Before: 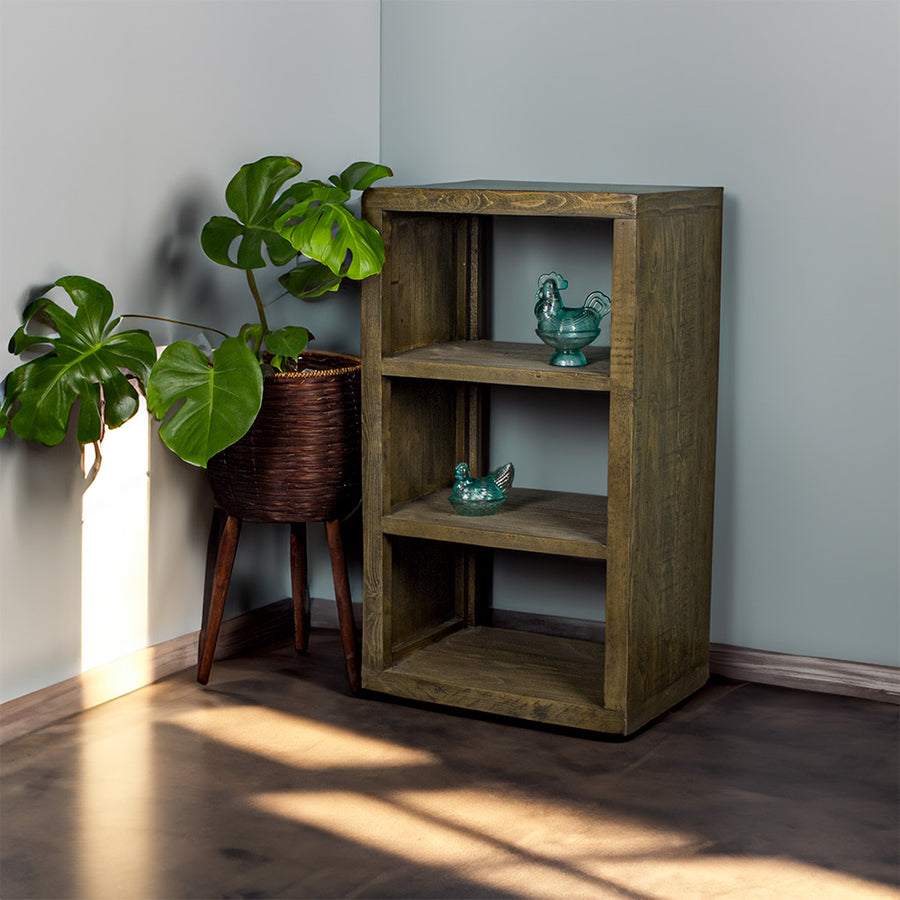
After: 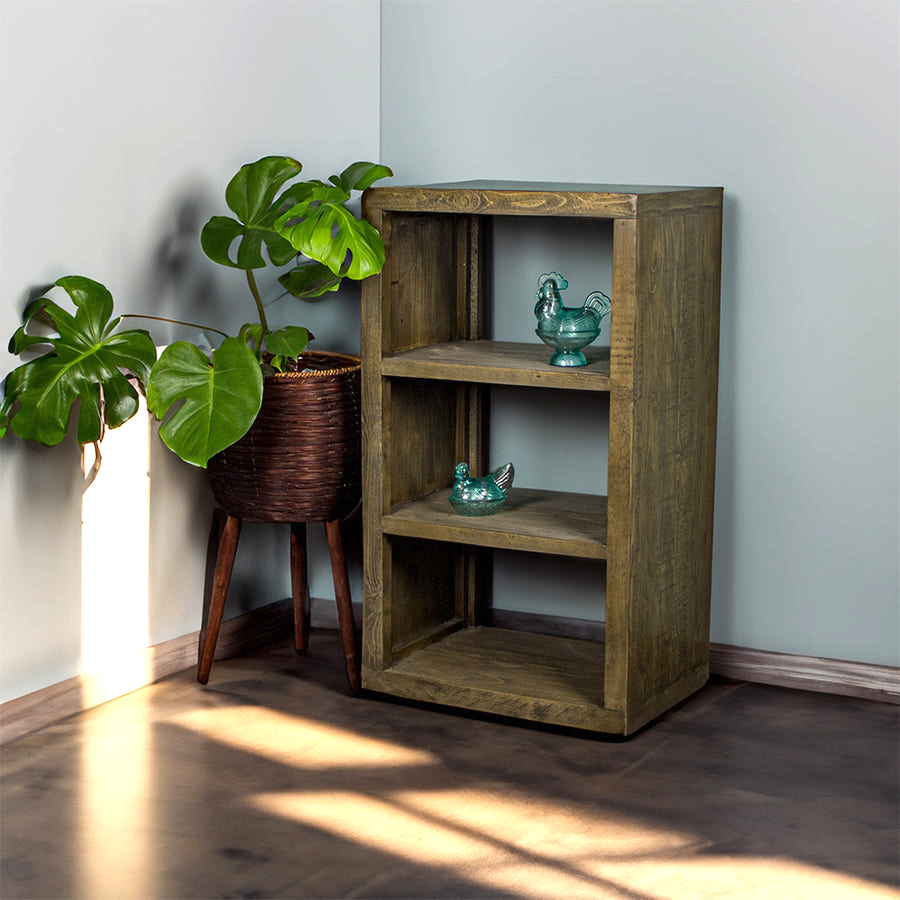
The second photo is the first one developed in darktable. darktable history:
white balance: emerald 1
exposure: black level correction 0, exposure 0.5 EV, compensate highlight preservation false
